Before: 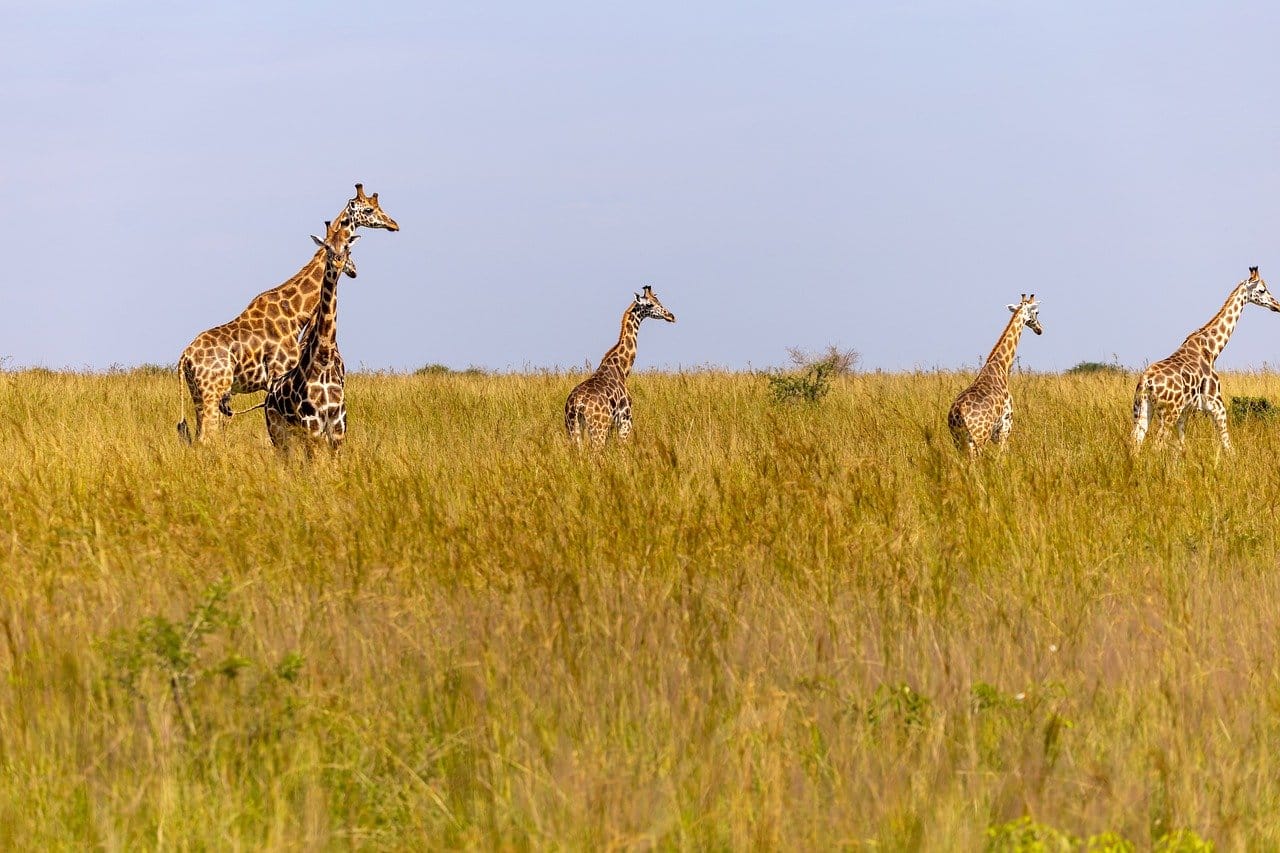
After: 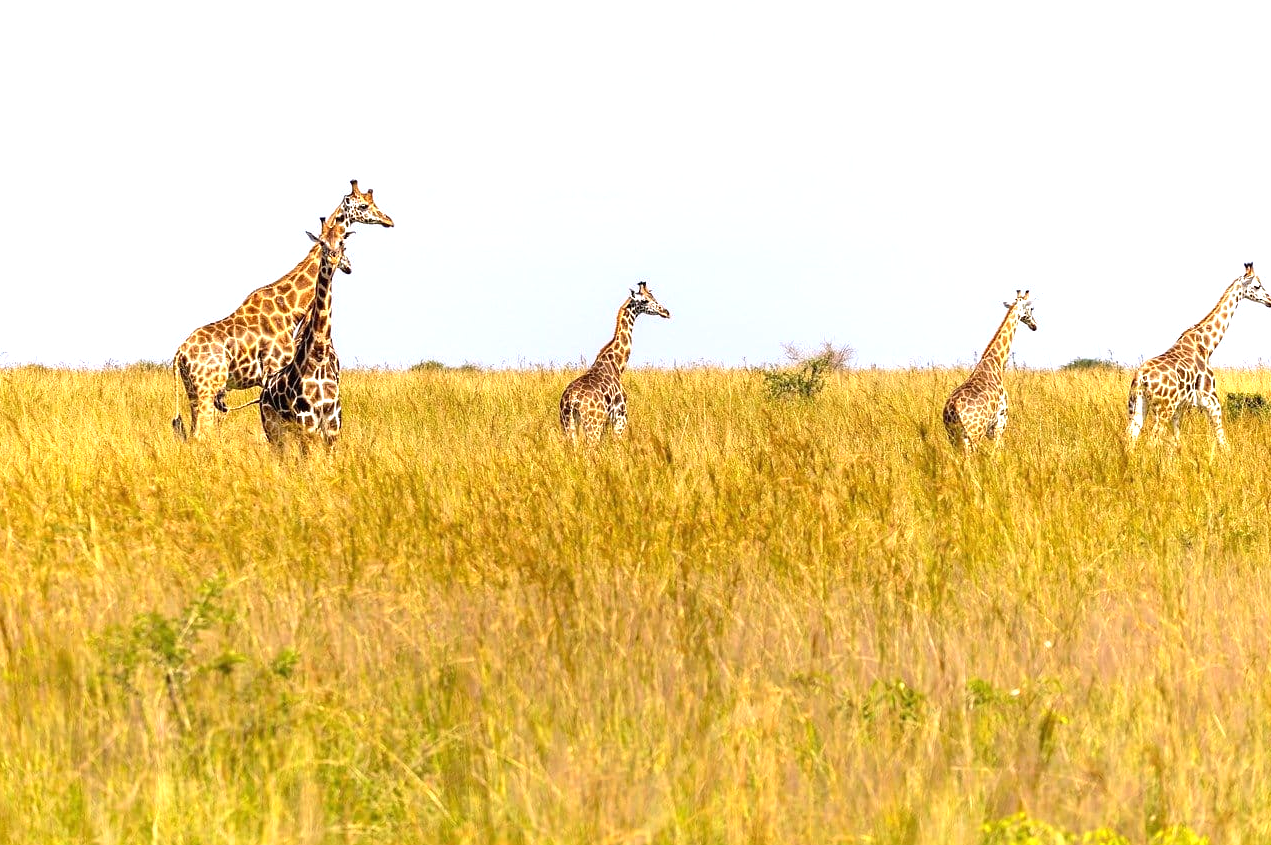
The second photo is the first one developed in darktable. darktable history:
exposure: black level correction 0, exposure 0.9 EV, compensate highlight preservation false
crop: left 0.434%, top 0.485%, right 0.244%, bottom 0.386%
